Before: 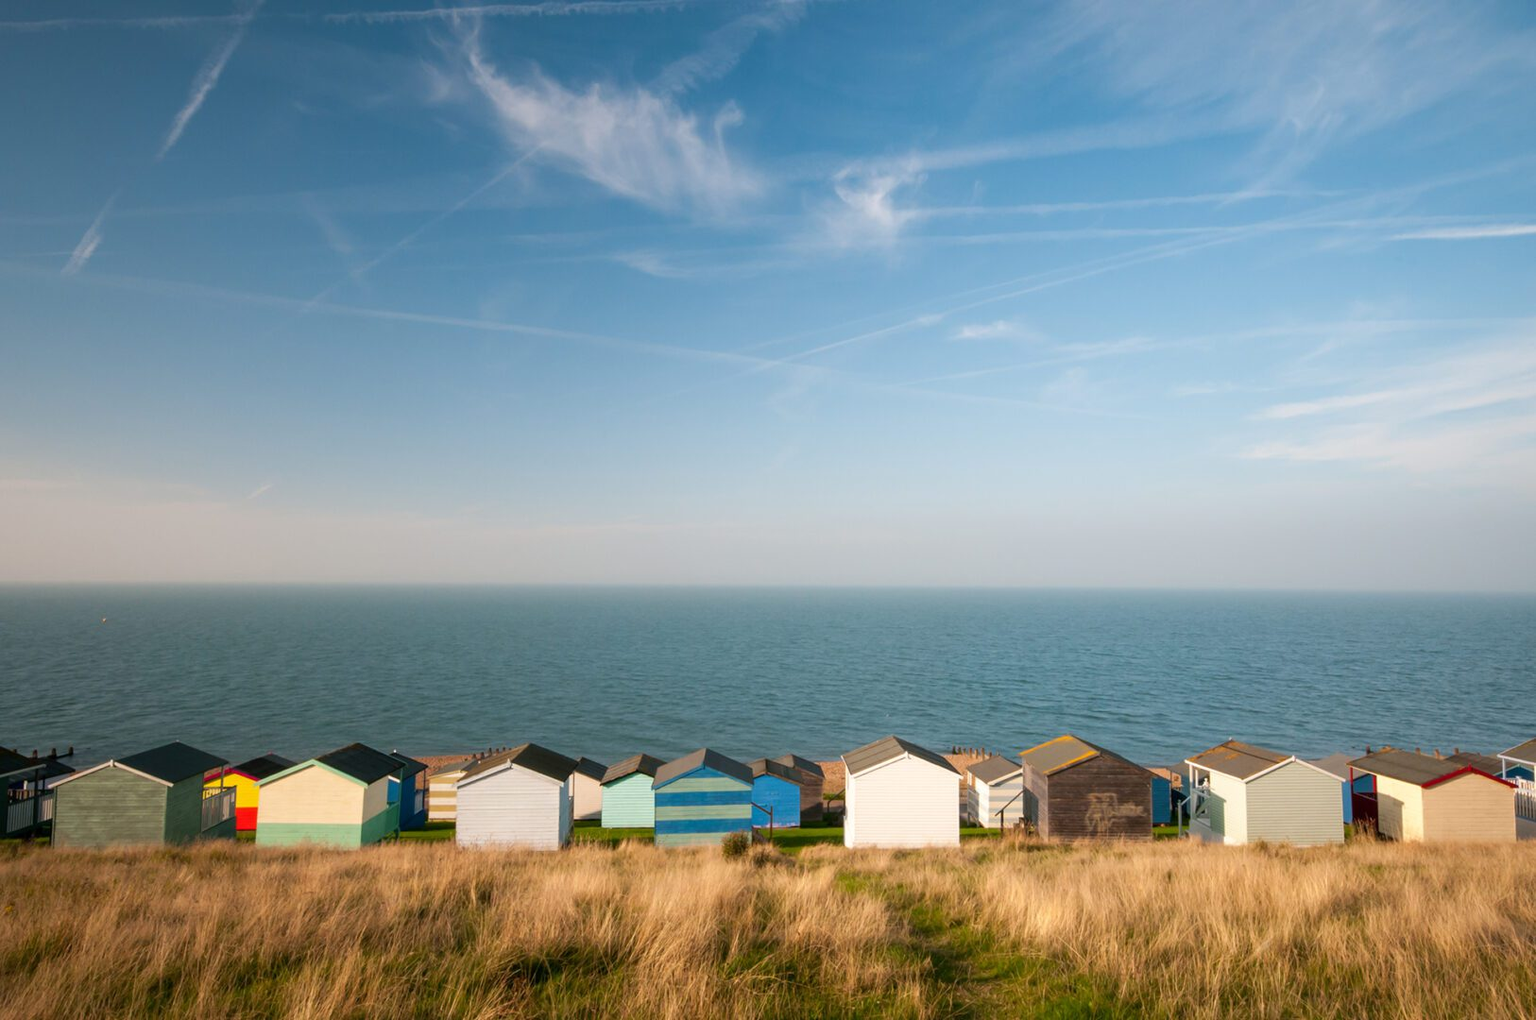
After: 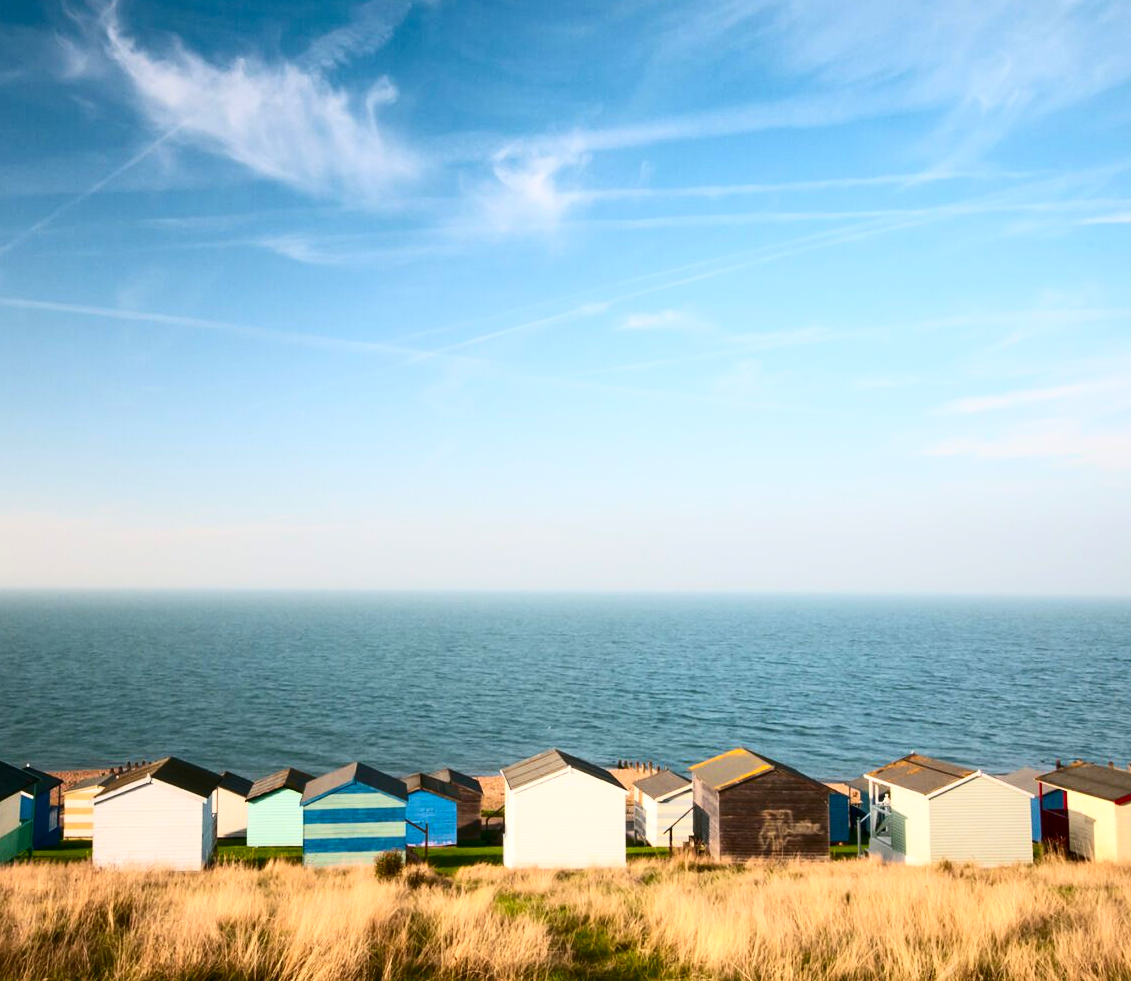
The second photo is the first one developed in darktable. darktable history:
contrast brightness saturation: contrast 0.4, brightness 0.1, saturation 0.21
crop and rotate: left 24.034%, top 2.838%, right 6.406%, bottom 6.299%
